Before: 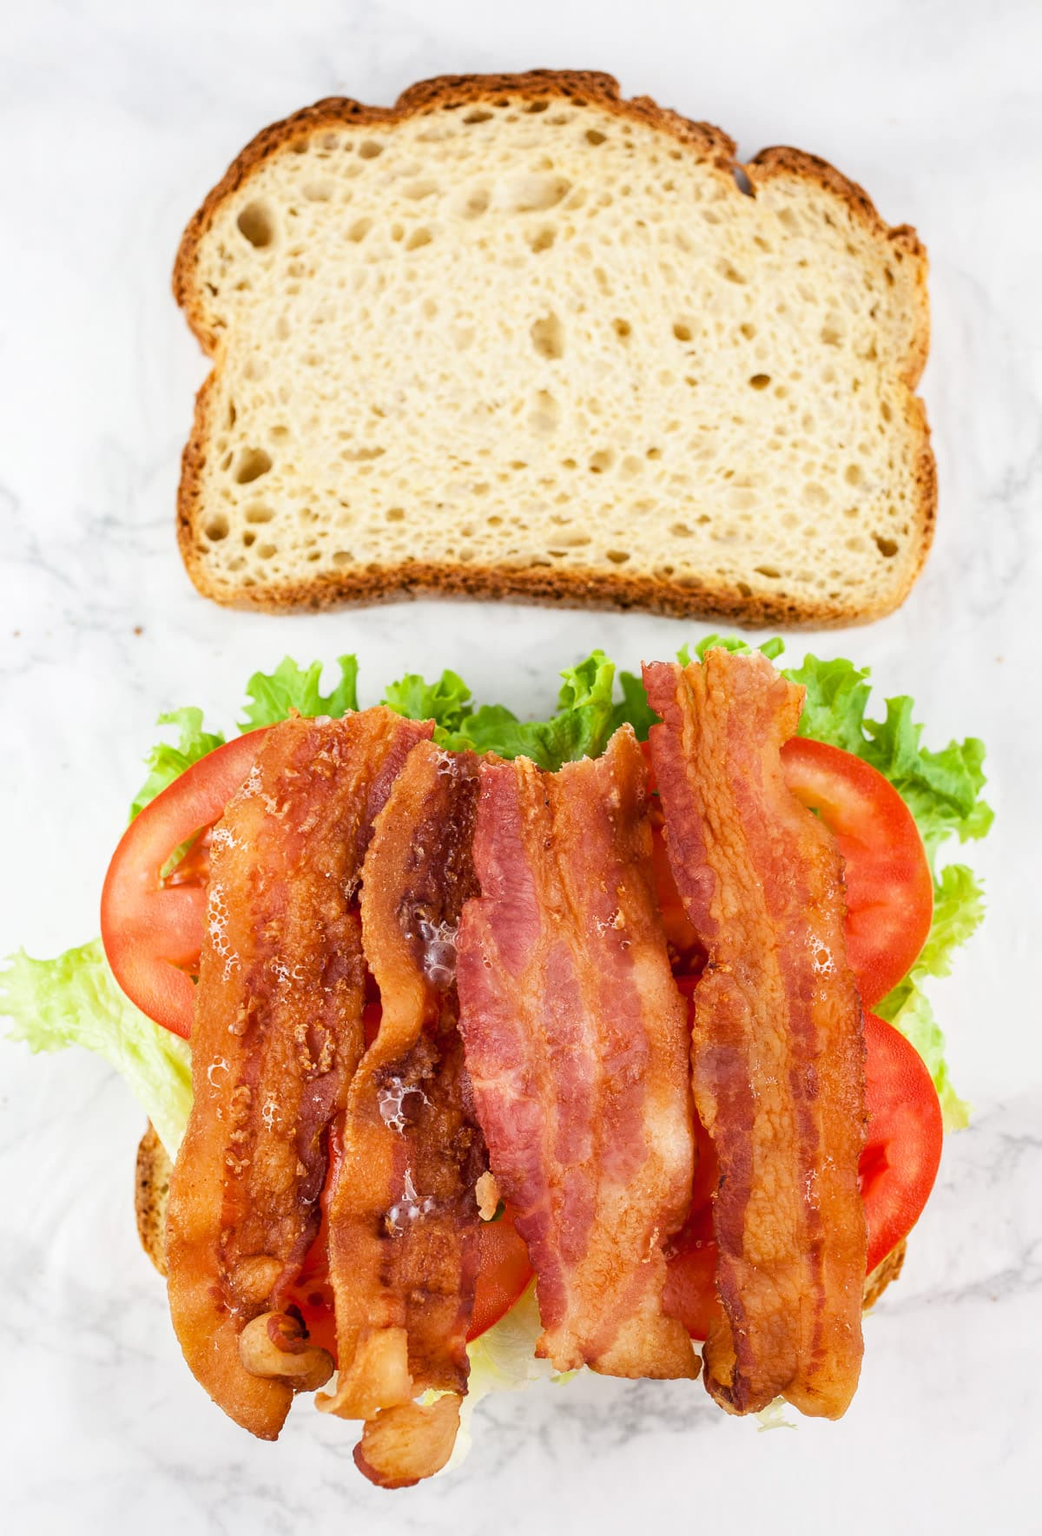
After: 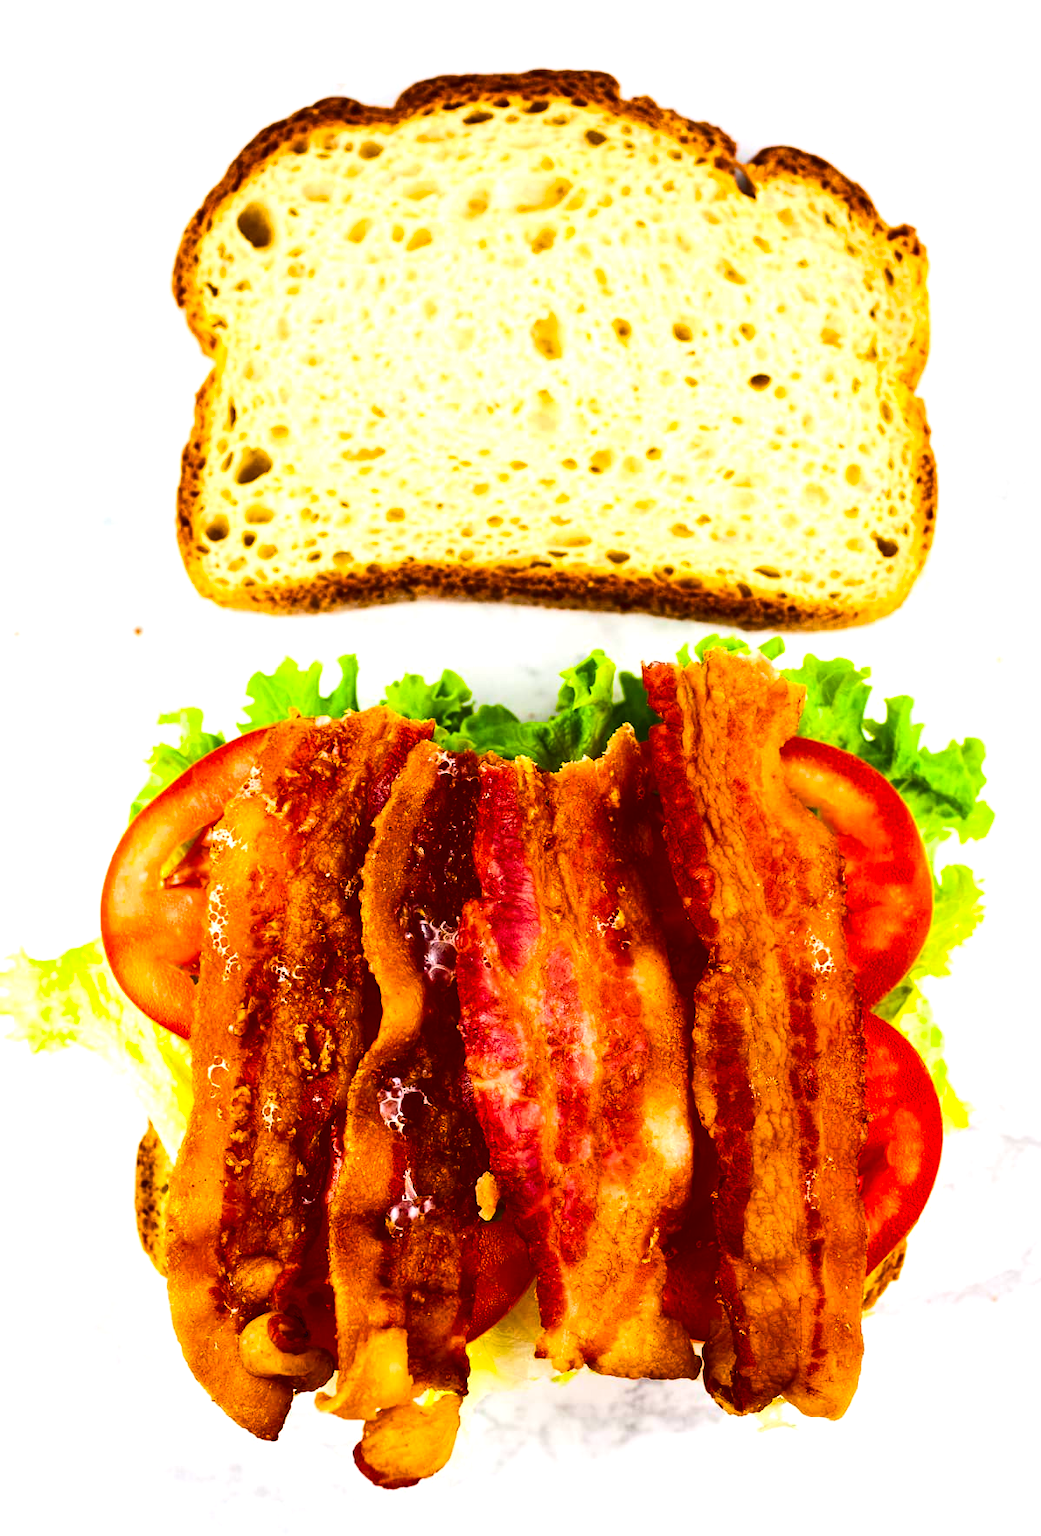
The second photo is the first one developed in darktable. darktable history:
tone curve: curves: ch0 [(0, 0.032) (0.181, 0.156) (0.751, 0.829) (1, 1)], color space Lab, linked channels, preserve colors none
contrast brightness saturation: contrast 0.07, brightness -0.14, saturation 0.11
color balance rgb: linear chroma grading › global chroma 9%, perceptual saturation grading › global saturation 36%, perceptual saturation grading › shadows 35%, perceptual brilliance grading › global brilliance 15%, perceptual brilliance grading › shadows -35%, global vibrance 15%
